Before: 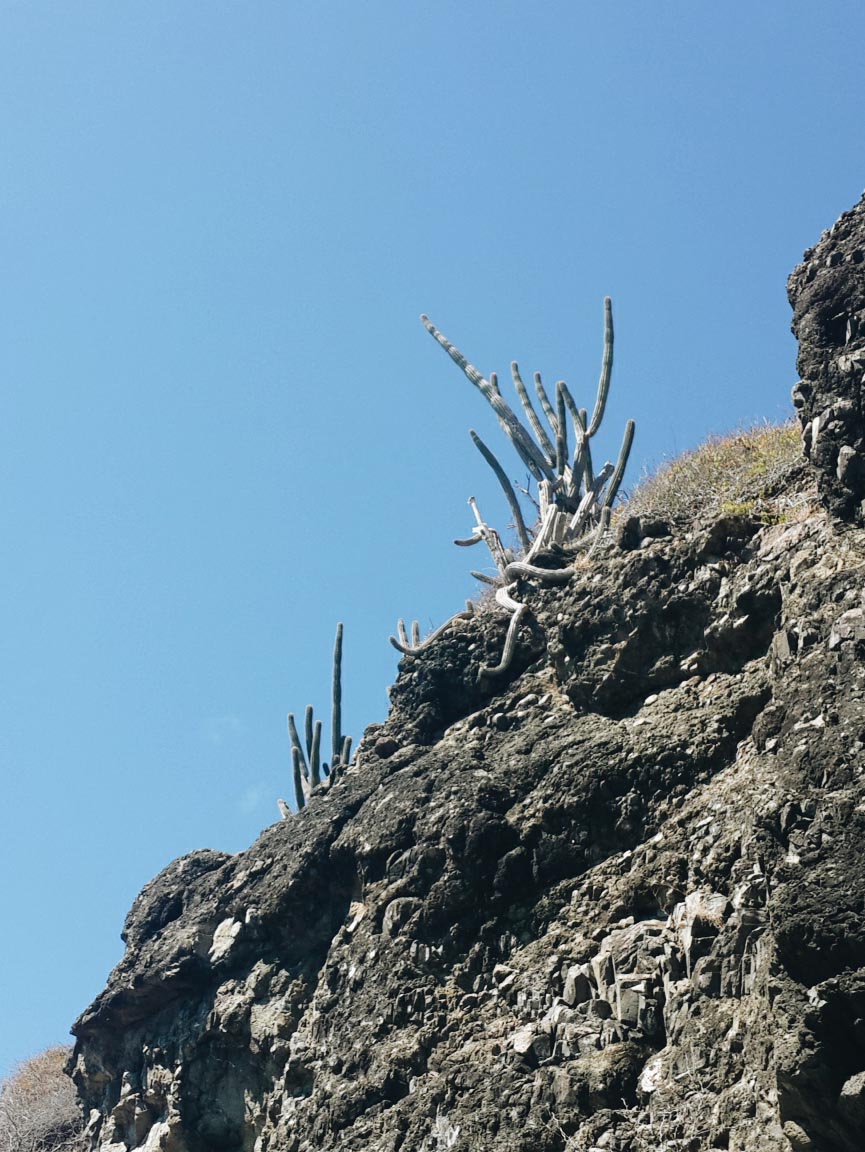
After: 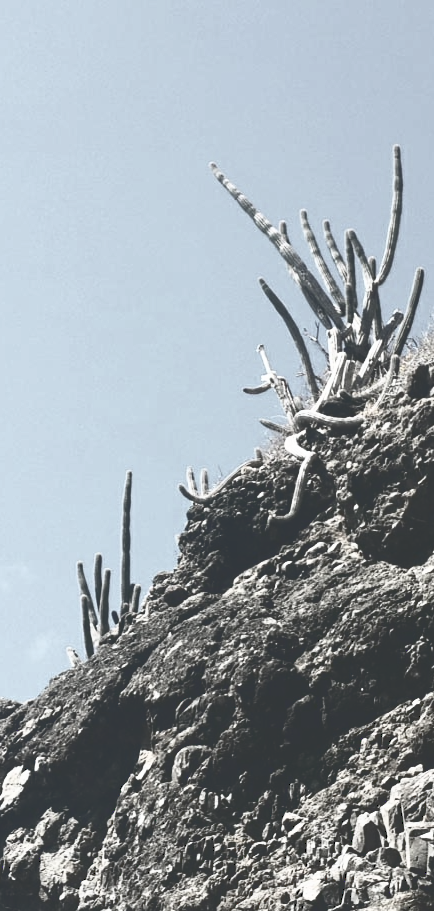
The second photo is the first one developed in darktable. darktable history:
color correction: highlights b* -0.05, saturation 0.293
crop and rotate: angle 0.012°, left 24.449%, top 13.251%, right 25.361%, bottom 7.601%
base curve: curves: ch0 [(0, 0.036) (0.007, 0.037) (0.604, 0.887) (1, 1)]
